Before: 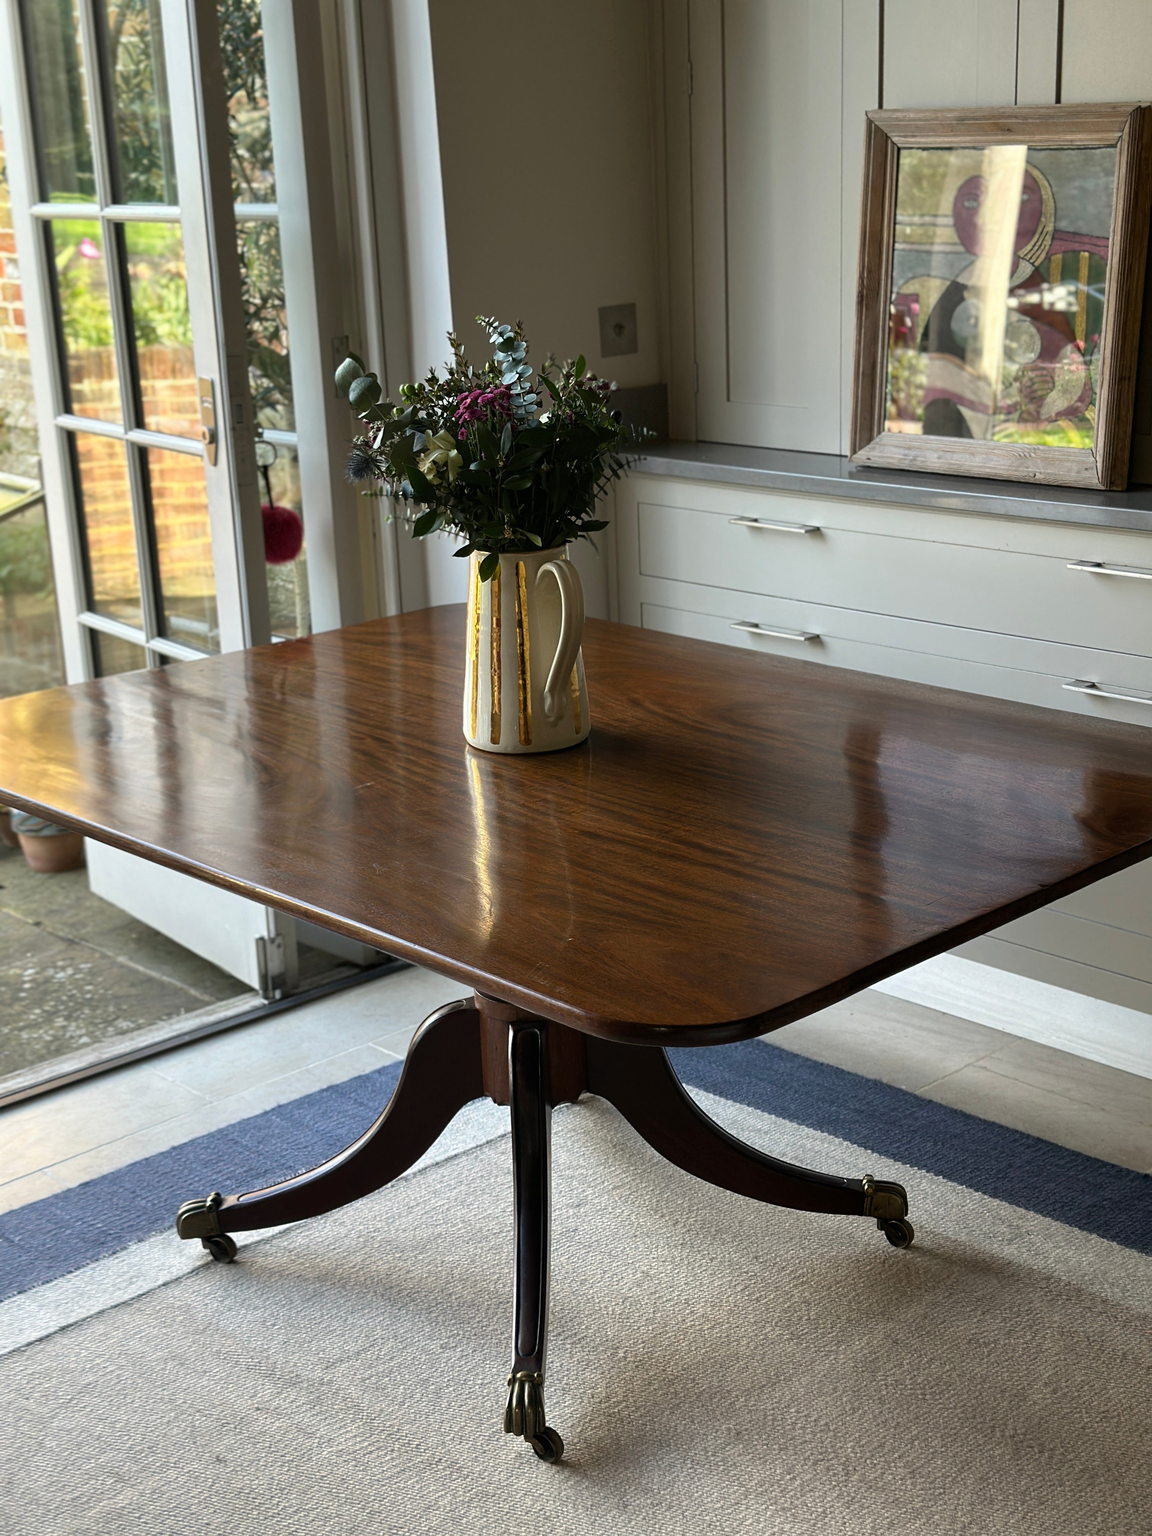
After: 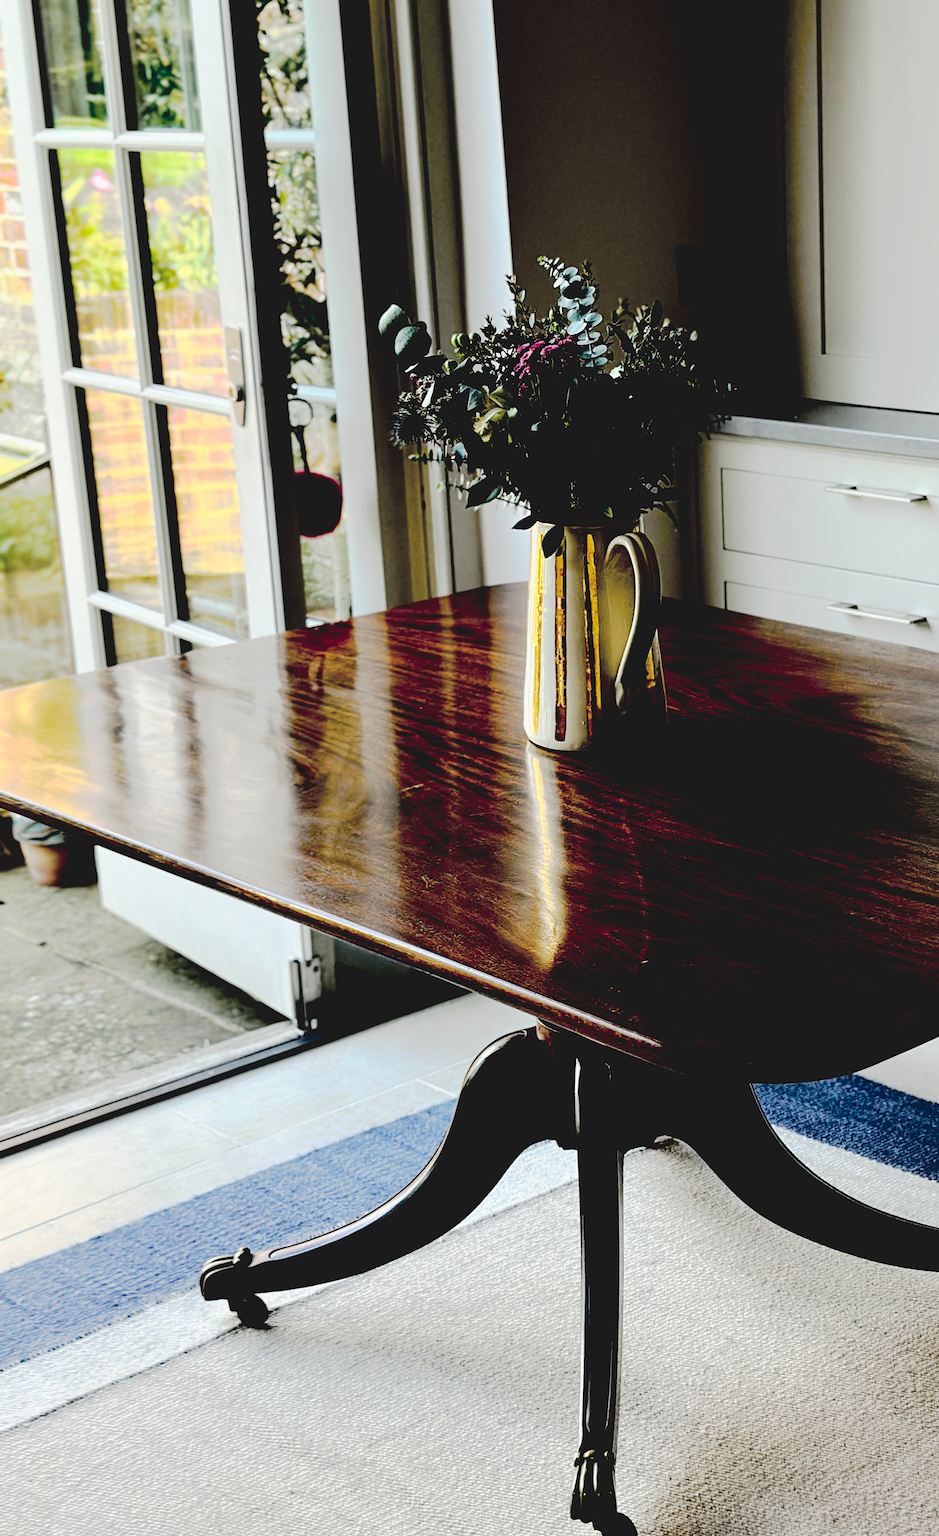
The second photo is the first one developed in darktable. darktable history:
crop: top 5.792%, right 27.836%, bottom 5.724%
base curve: curves: ch0 [(0.065, 0.026) (0.236, 0.358) (0.53, 0.546) (0.777, 0.841) (0.924, 0.992)], preserve colors none
tone curve: curves: ch0 [(0, 0) (0.094, 0.039) (0.243, 0.155) (0.411, 0.482) (0.479, 0.583) (0.654, 0.742) (0.793, 0.851) (0.994, 0.974)]; ch1 [(0, 0) (0.161, 0.092) (0.35, 0.33) (0.392, 0.392) (0.456, 0.456) (0.505, 0.502) (0.537, 0.518) (0.553, 0.53) (0.573, 0.569) (0.718, 0.718) (1, 1)]; ch2 [(0, 0) (0.346, 0.362) (0.411, 0.412) (0.502, 0.502) (0.531, 0.521) (0.576, 0.553) (0.615, 0.621) (1, 1)], color space Lab, independent channels, preserve colors none
